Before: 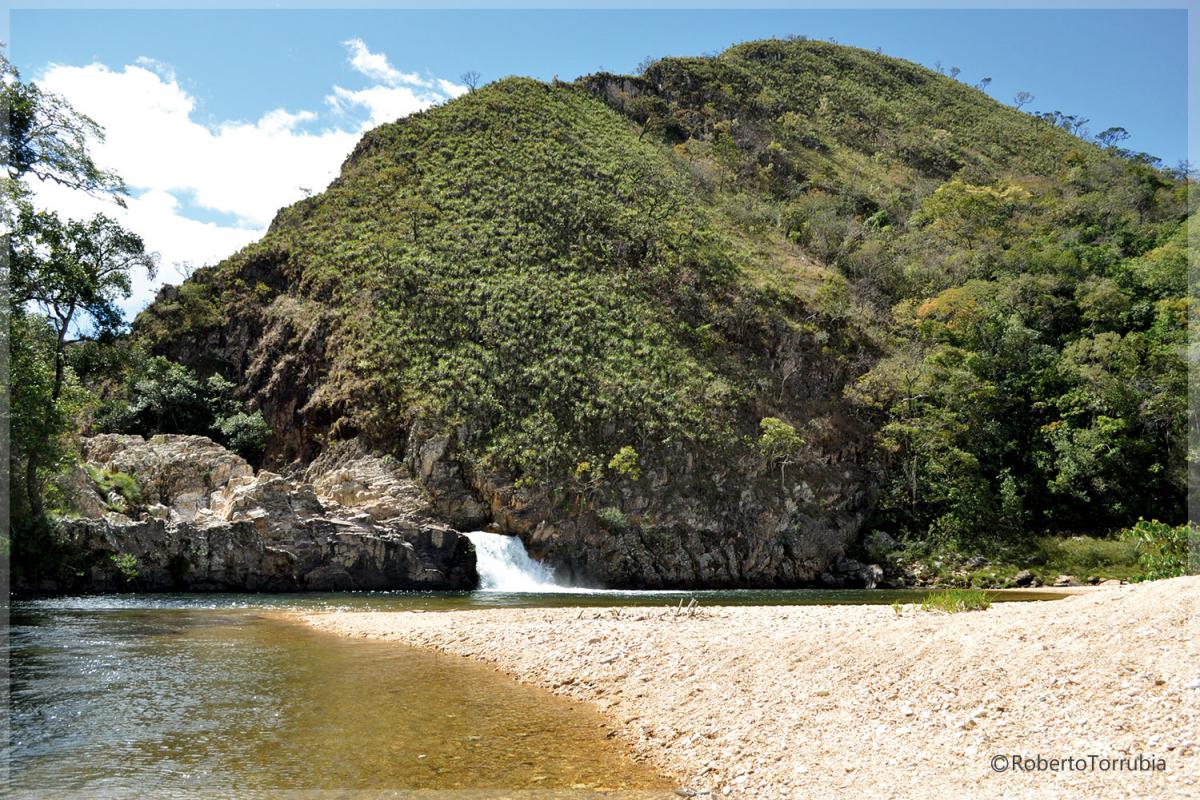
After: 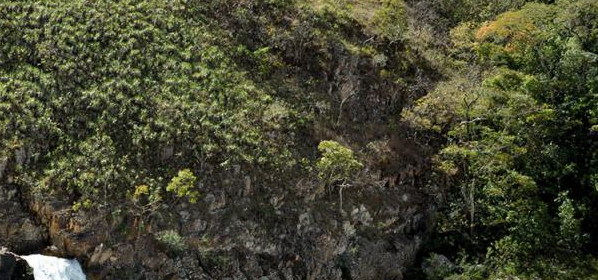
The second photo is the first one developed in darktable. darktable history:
crop: left 36.882%, top 34.636%, right 13.214%, bottom 30.336%
